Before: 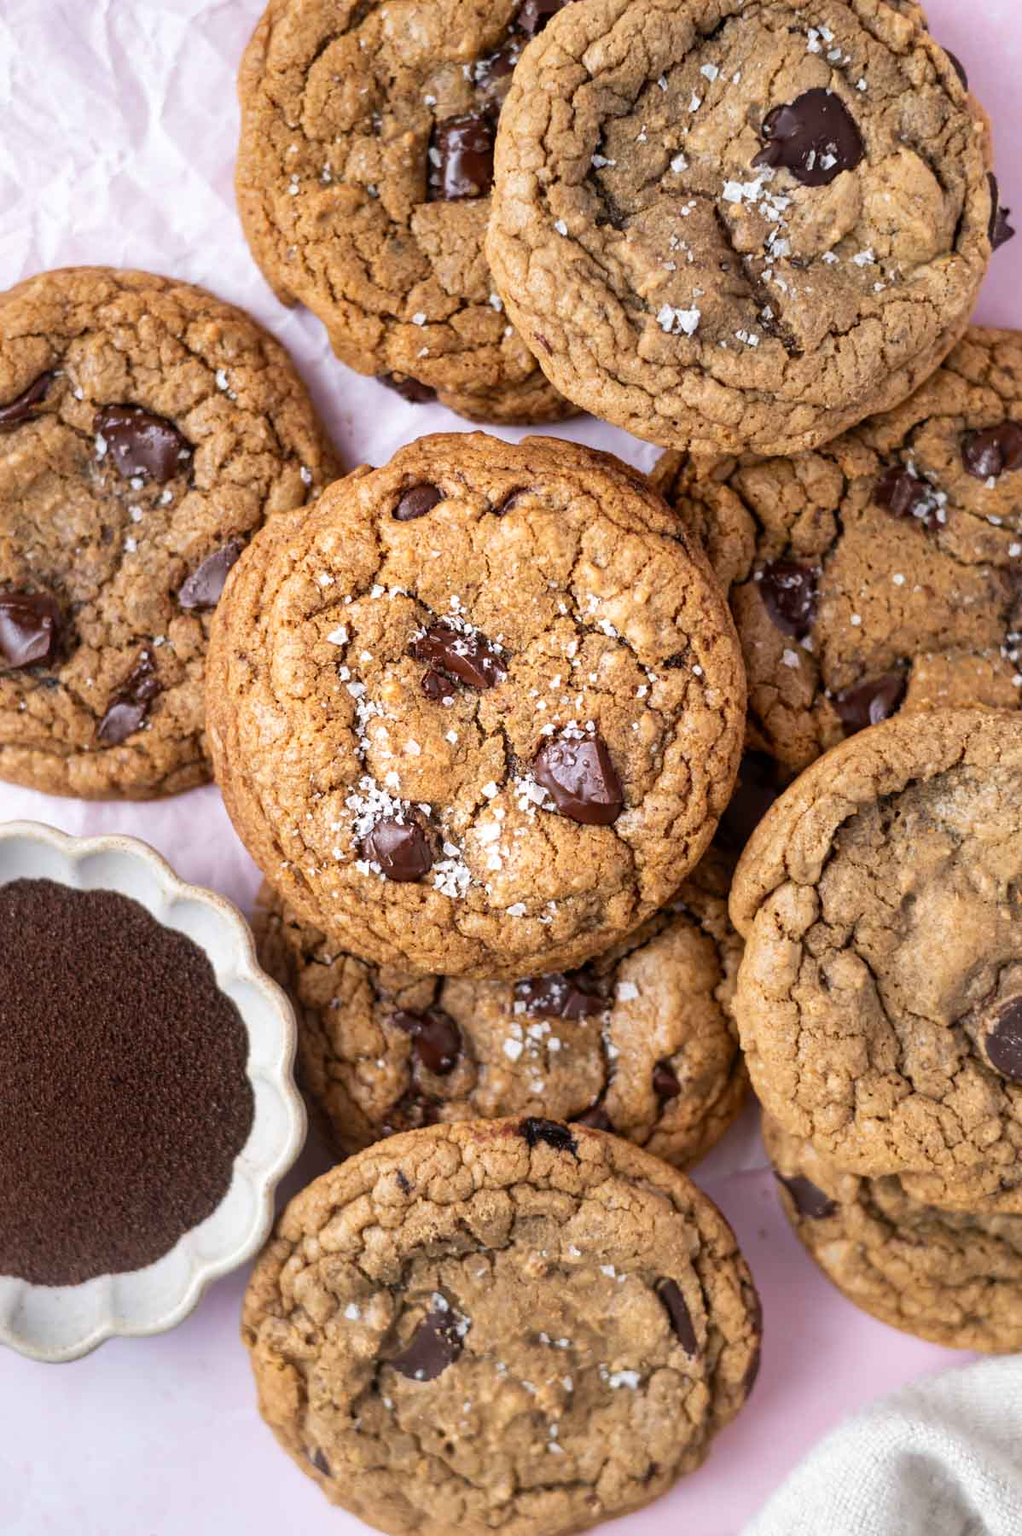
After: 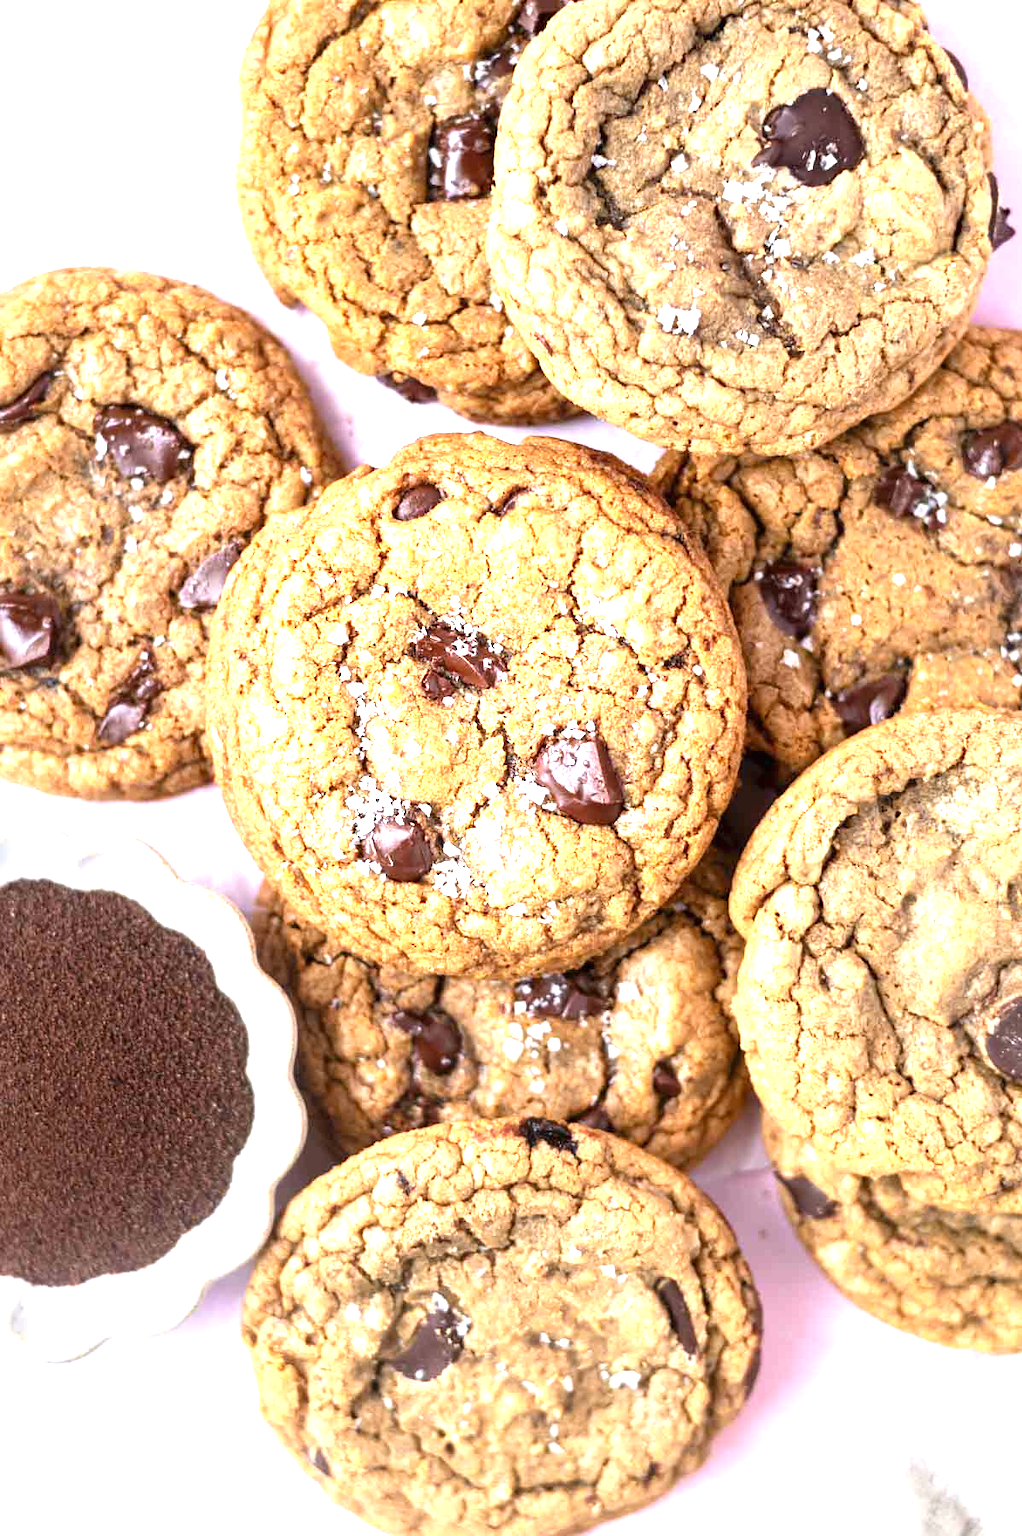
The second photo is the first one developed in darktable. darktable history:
white balance: red 0.982, blue 1.018
exposure: black level correction 0, exposure 1.4 EV, compensate highlight preservation false
shadows and highlights: shadows -10, white point adjustment 1.5, highlights 10
